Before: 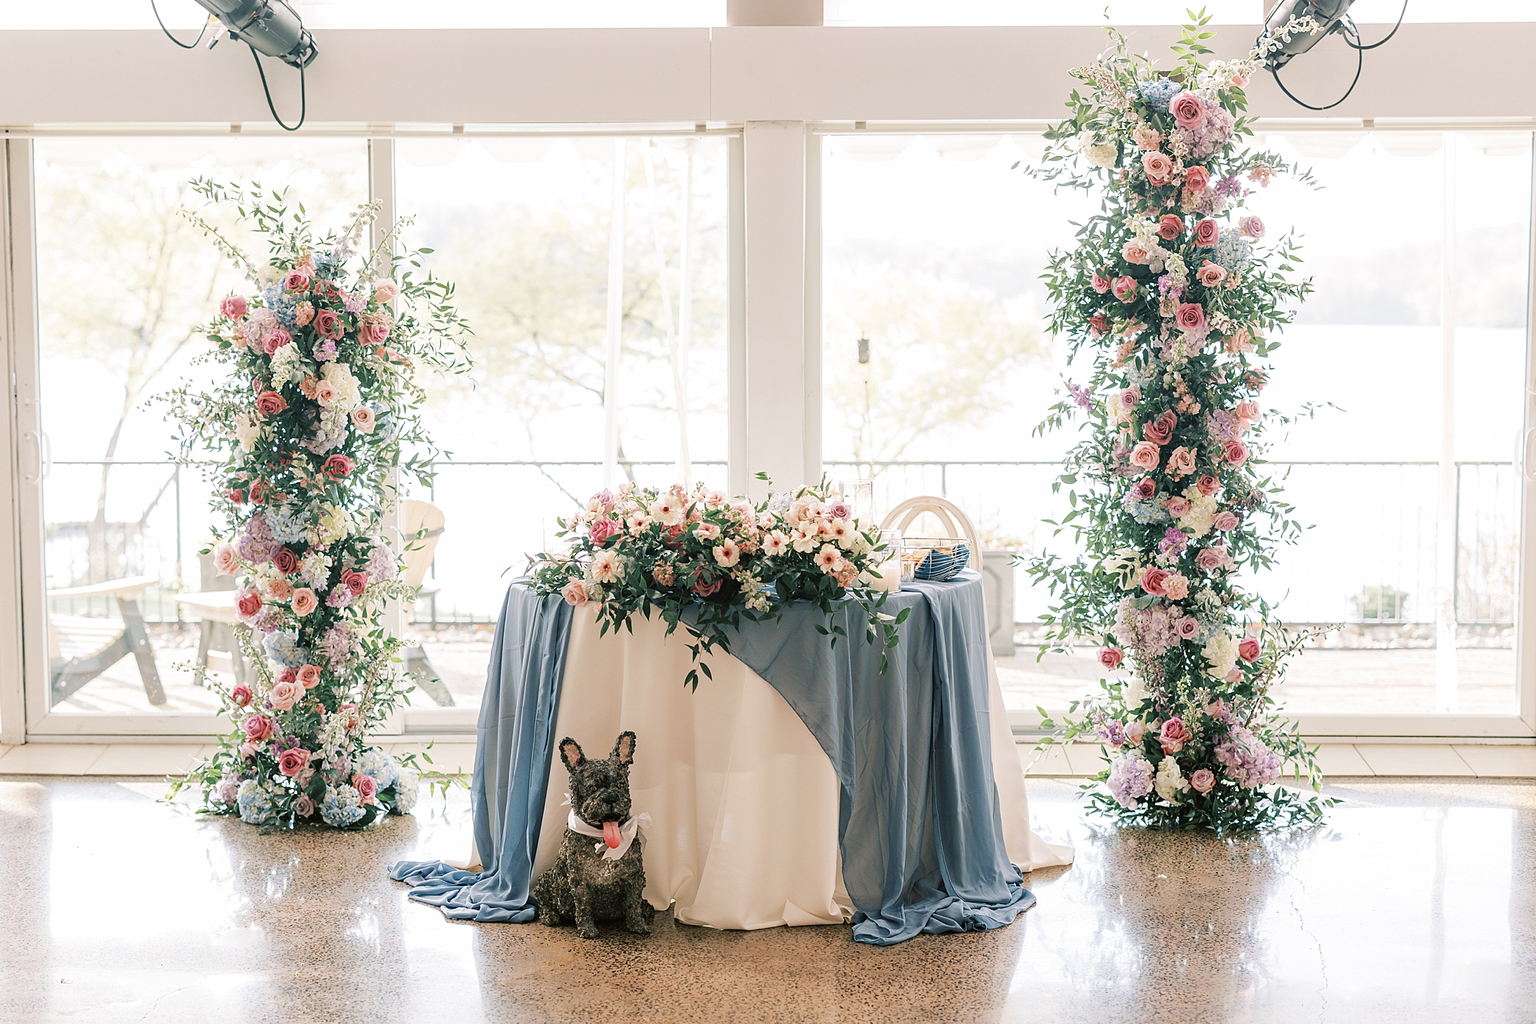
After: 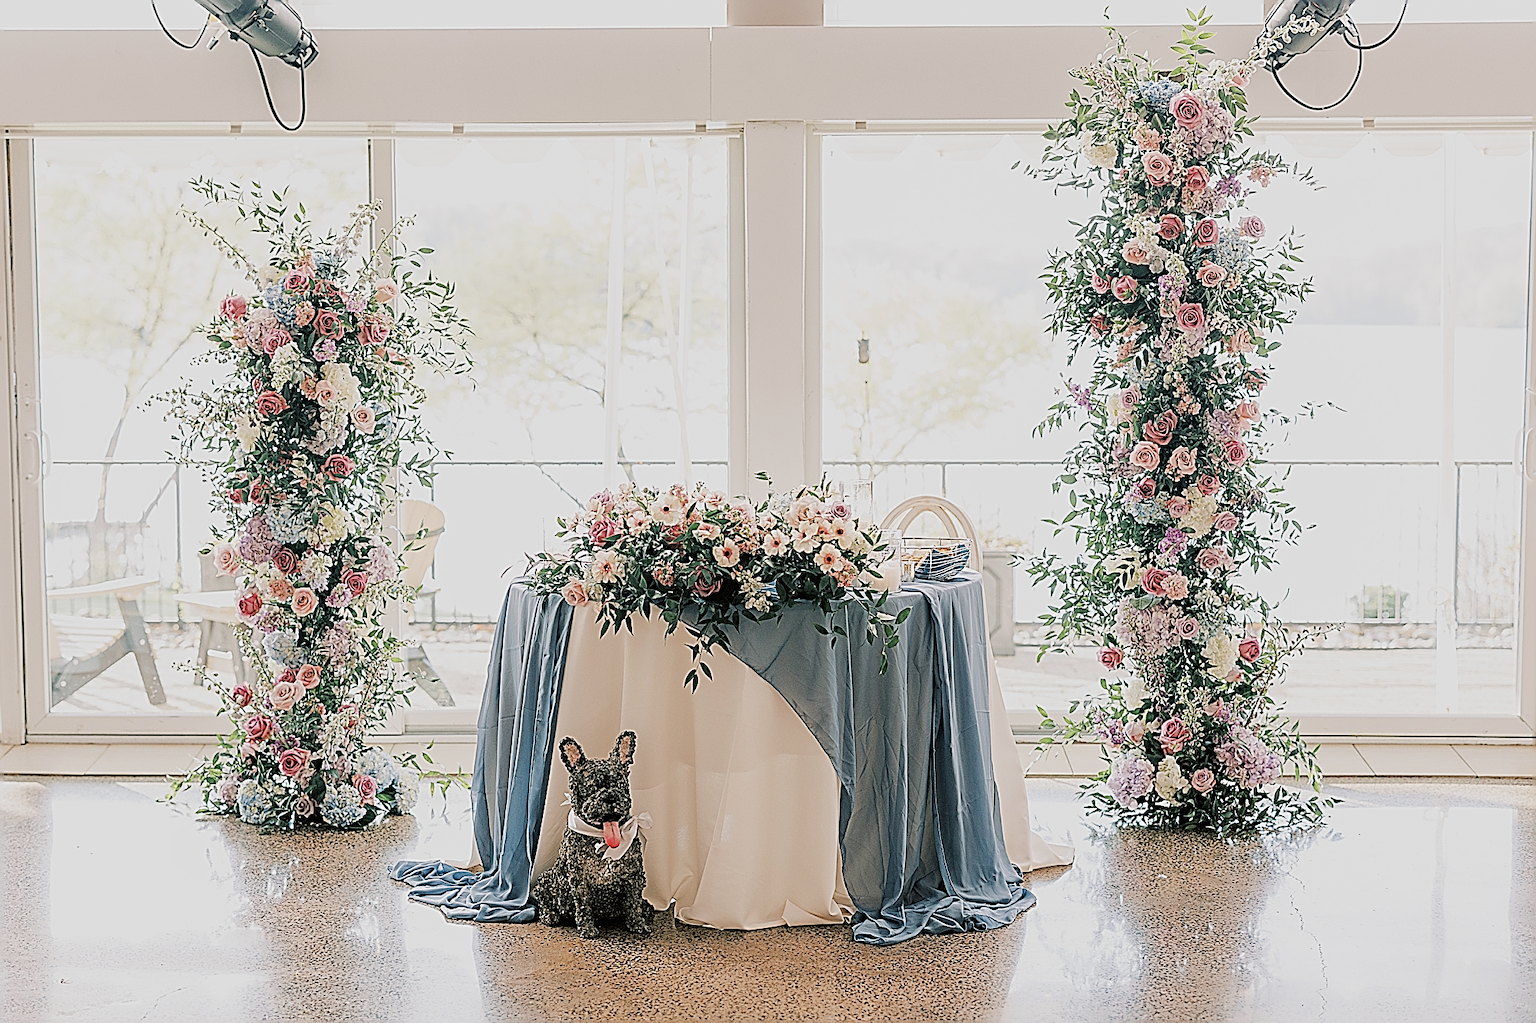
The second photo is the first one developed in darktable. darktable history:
sharpen: amount 2
filmic rgb: white relative exposure 3.85 EV, hardness 4.3
